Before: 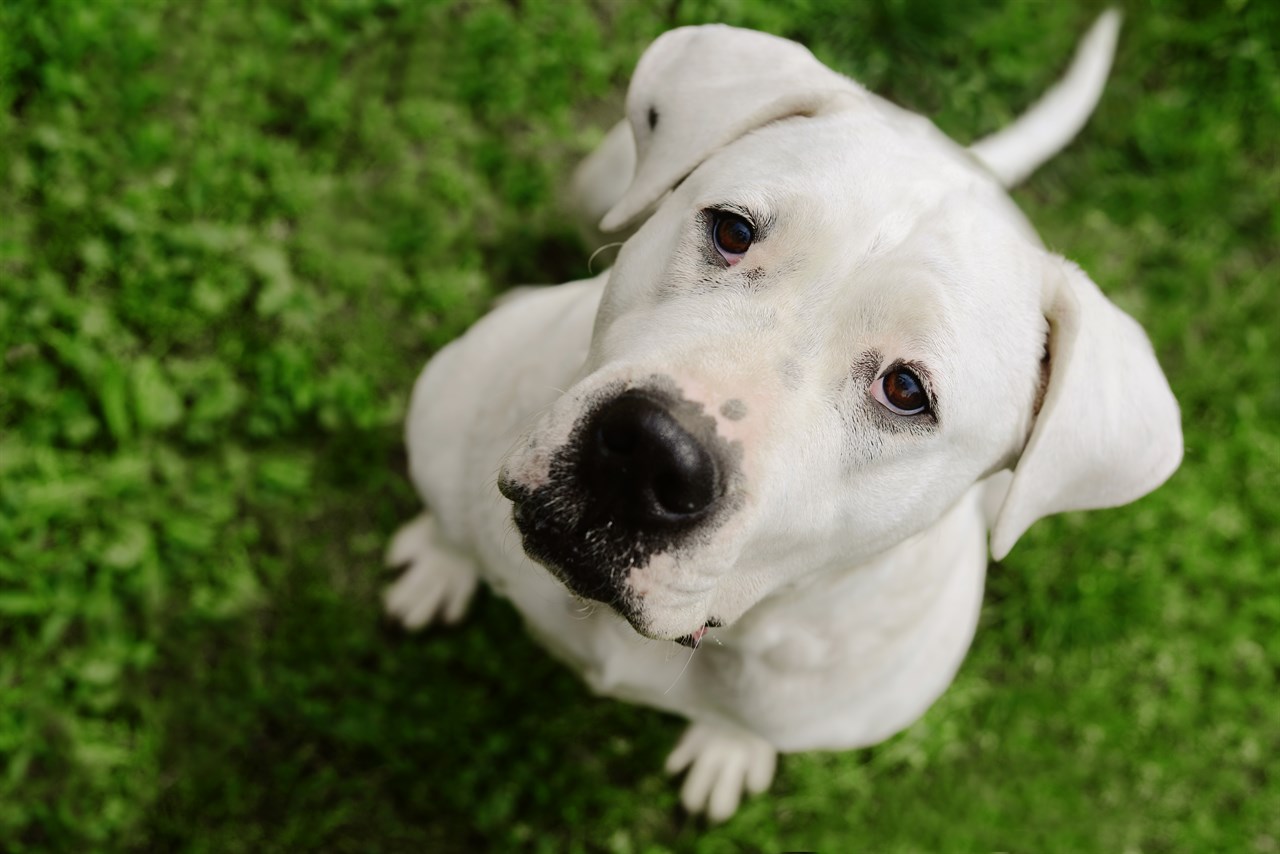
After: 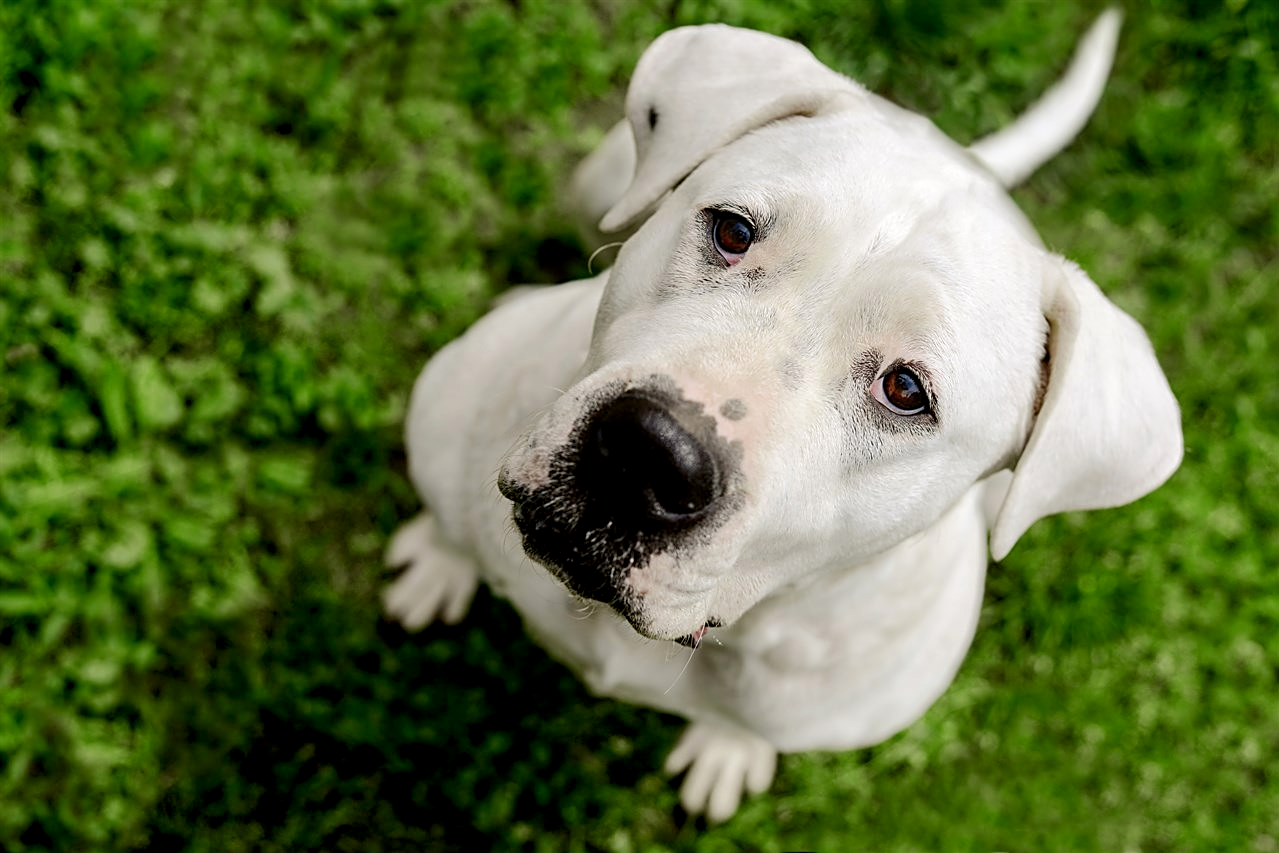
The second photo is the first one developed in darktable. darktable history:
exposure: black level correction 0.007, exposure 0.159 EV, compensate highlight preservation false
local contrast: on, module defaults
sharpen: on, module defaults
